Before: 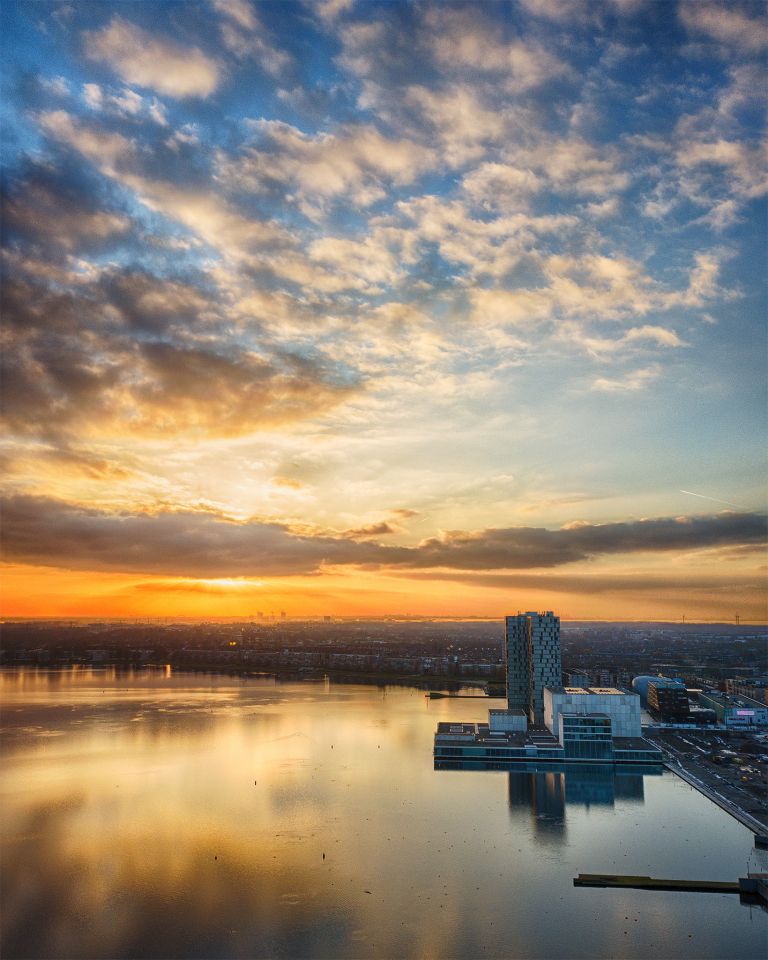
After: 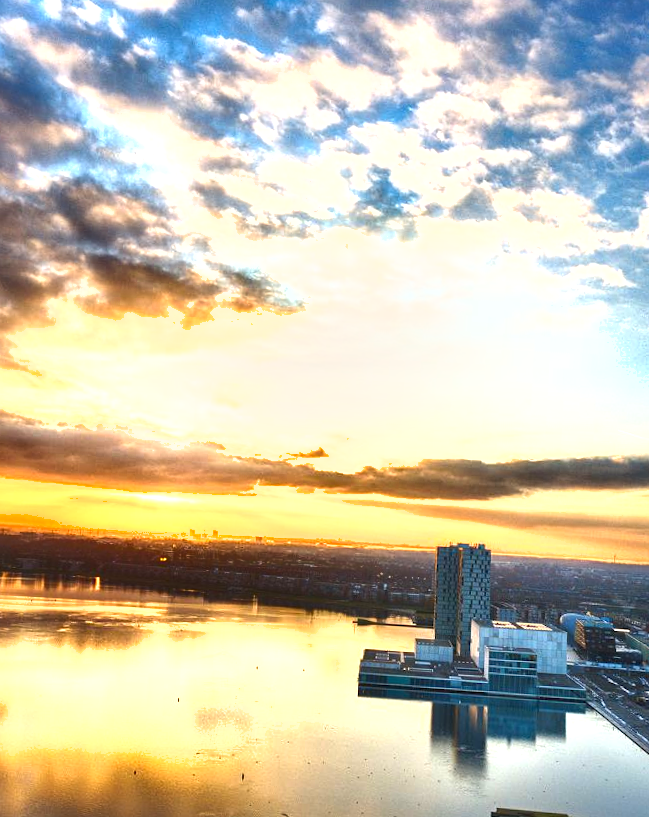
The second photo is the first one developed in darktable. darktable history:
exposure: black level correction 0, exposure 1.406 EV, compensate highlight preservation false
shadows and highlights: shadows 25.56, highlights -48.11, soften with gaussian
crop and rotate: angle -3.04°, left 5.266%, top 5.191%, right 4.621%, bottom 4.11%
